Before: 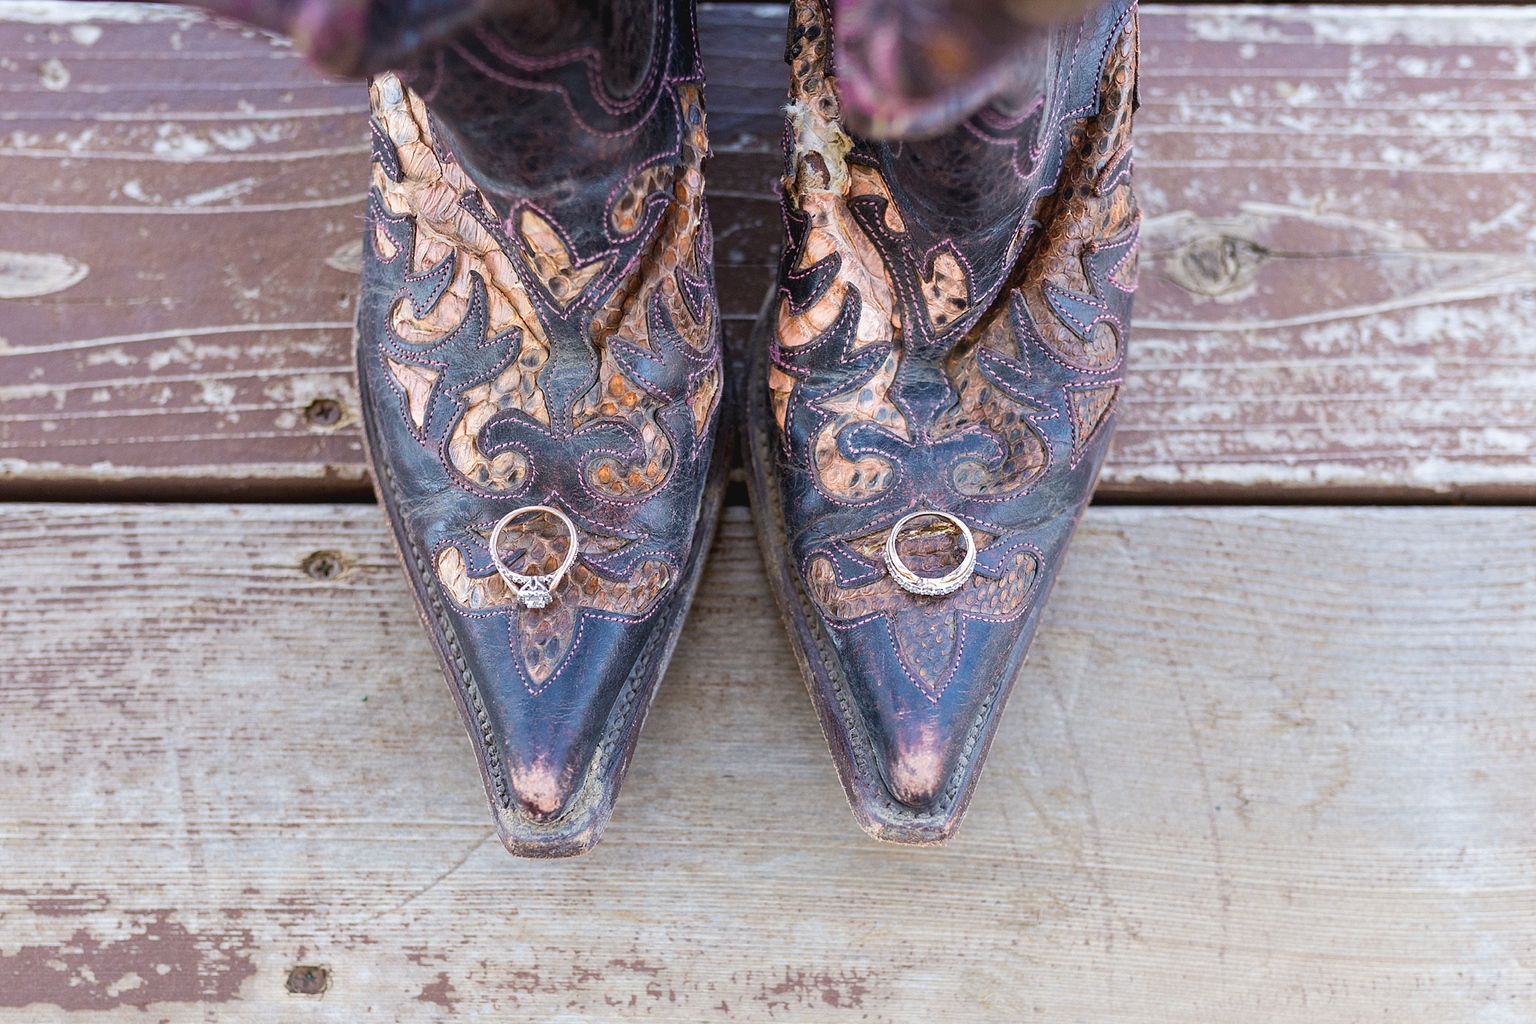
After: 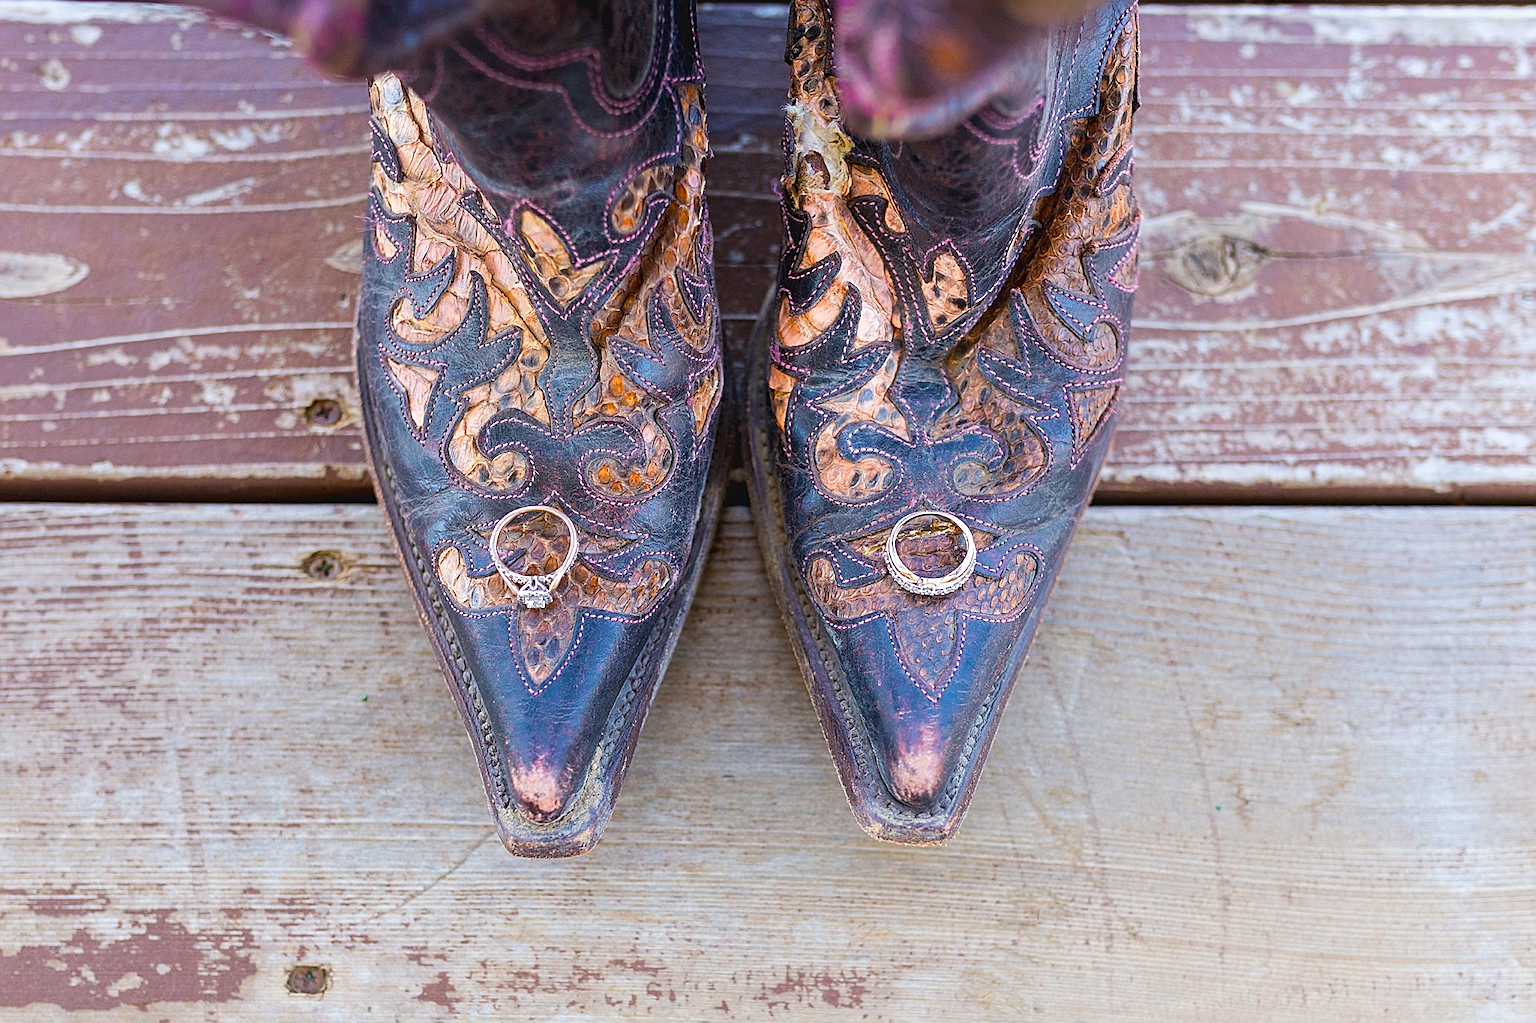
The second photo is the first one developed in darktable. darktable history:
color balance rgb: perceptual saturation grading › global saturation 30.453%, global vibrance 21.587%
sharpen: on, module defaults
